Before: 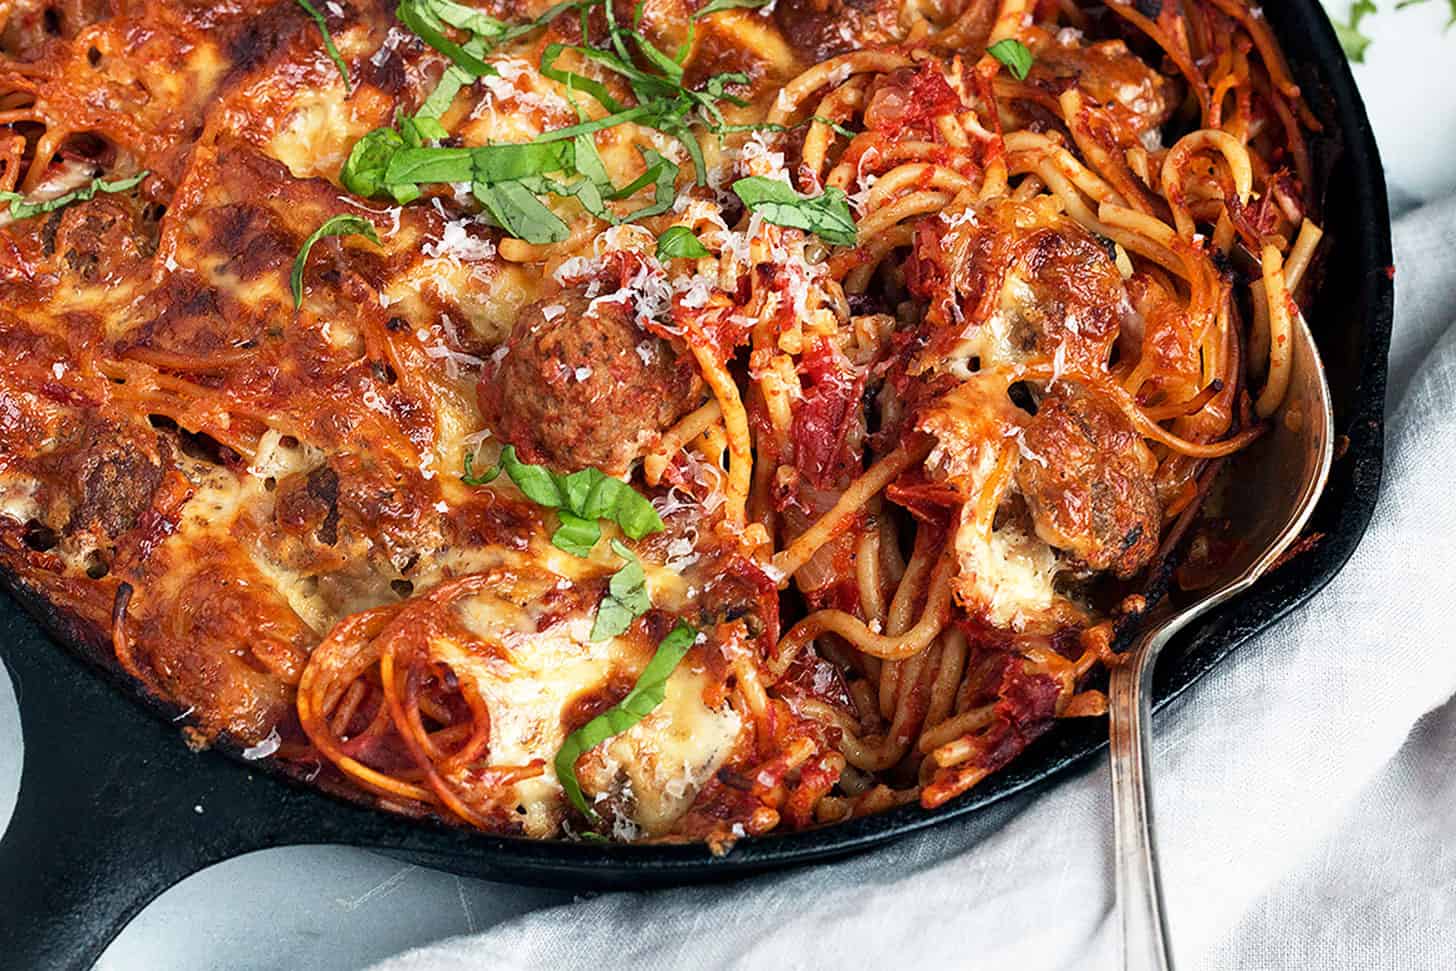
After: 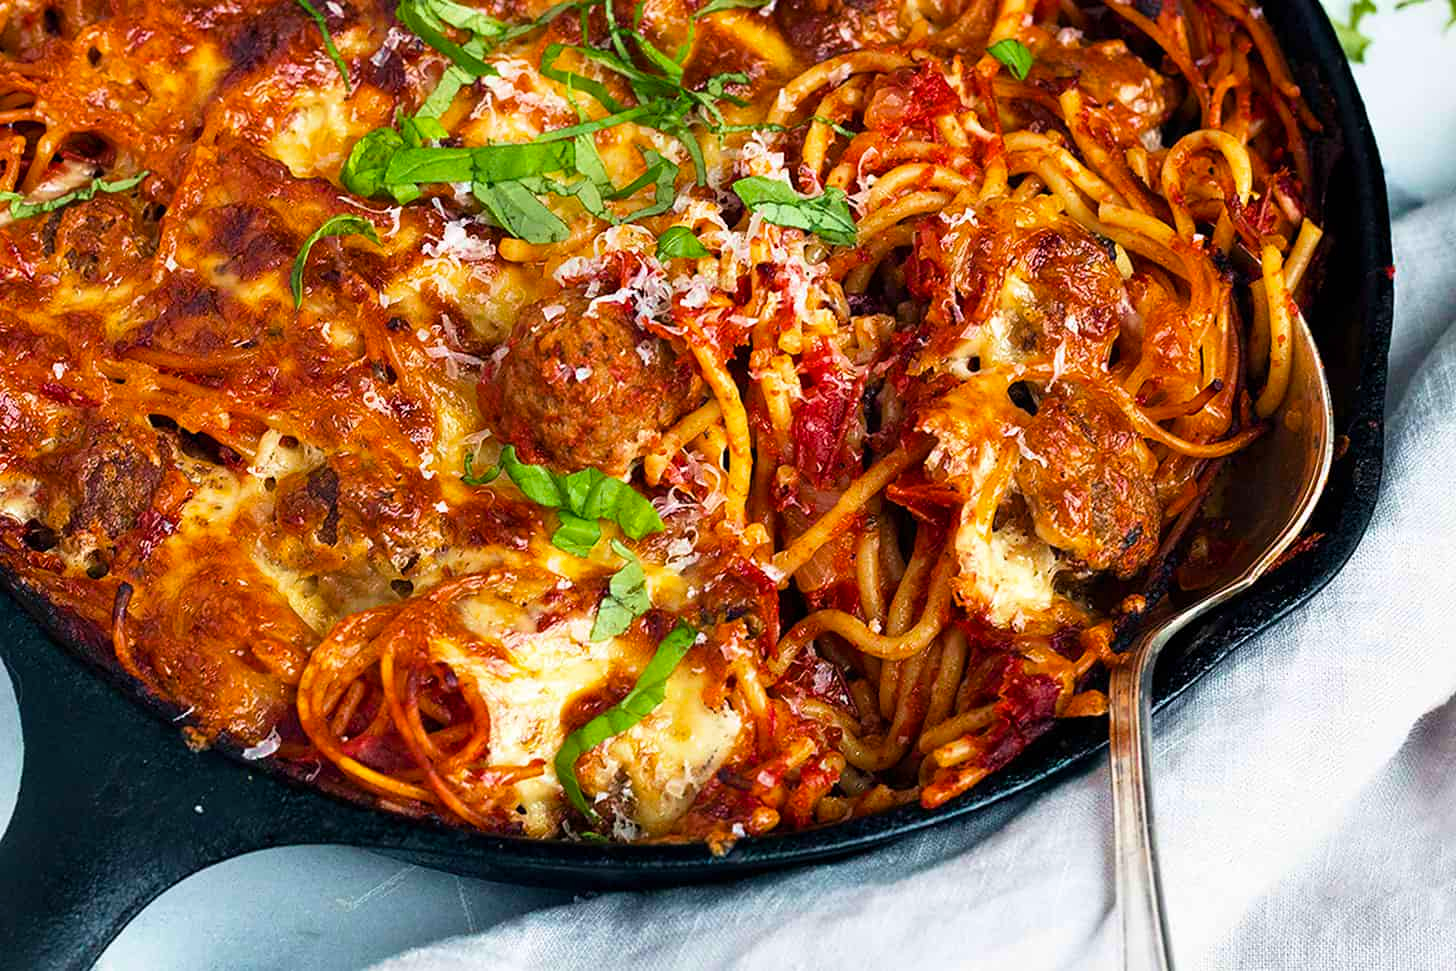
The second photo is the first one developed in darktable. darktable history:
velvia: on, module defaults
color balance rgb: perceptual saturation grading › global saturation 25%, global vibrance 20%
